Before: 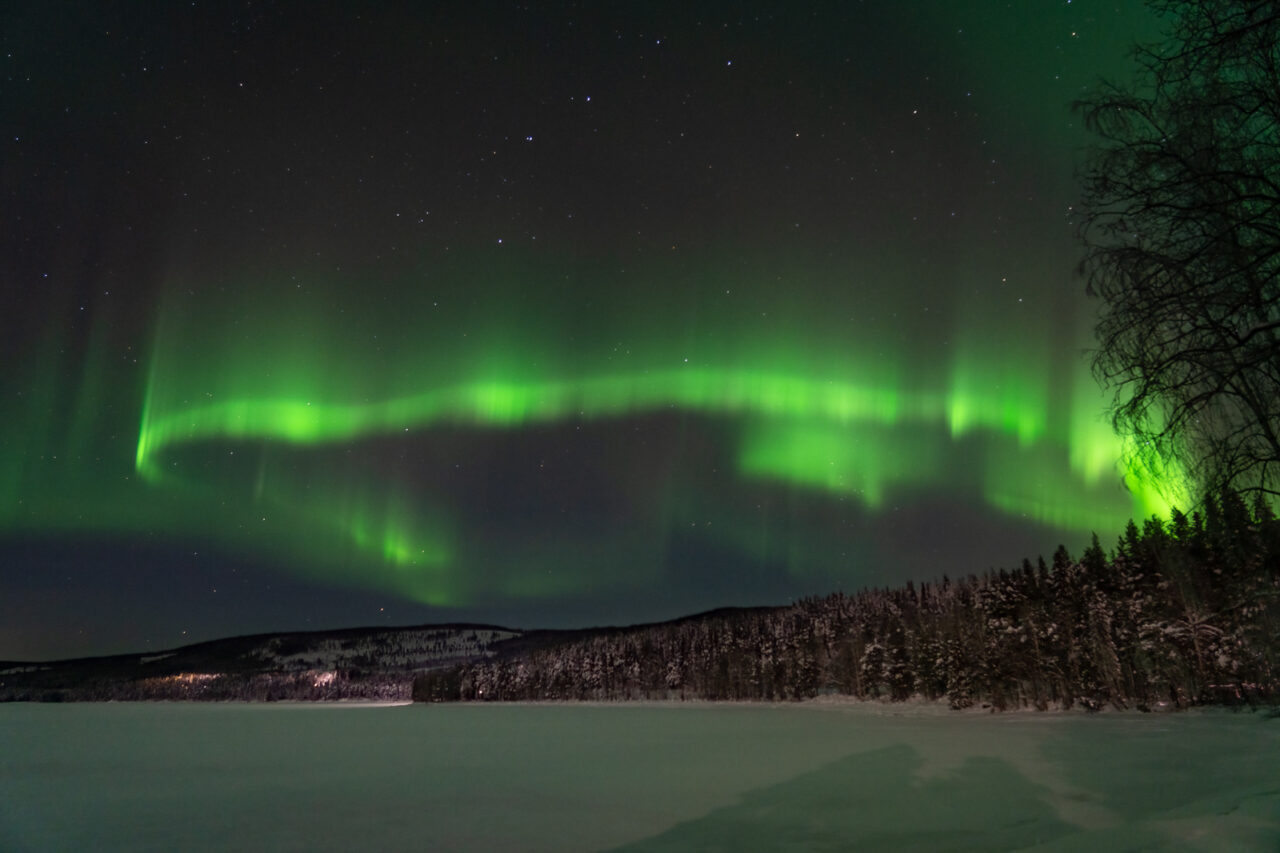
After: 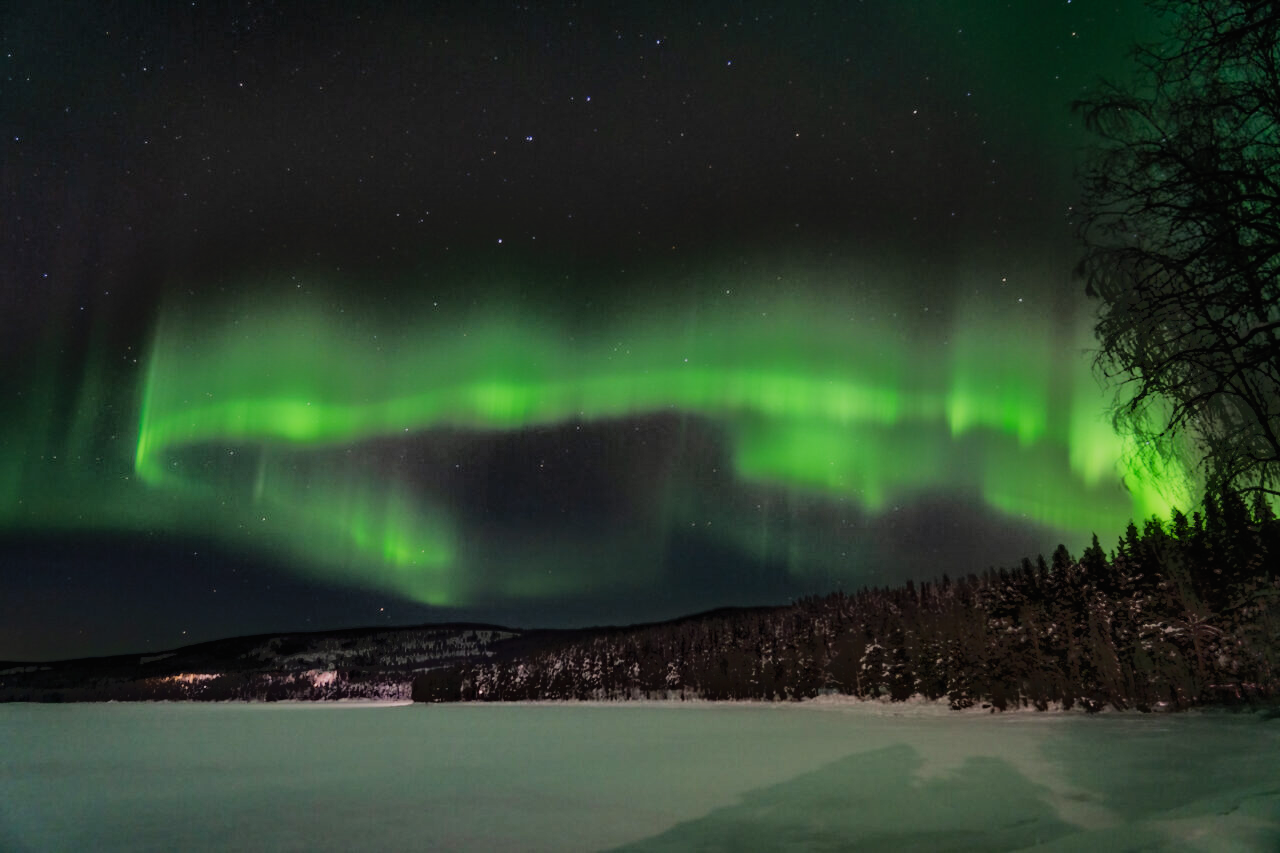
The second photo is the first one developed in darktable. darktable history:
tone equalizer: -7 EV -0.612 EV, -6 EV 1.03 EV, -5 EV -0.474 EV, -4 EV 0.407 EV, -3 EV 0.406 EV, -2 EV 0.174 EV, -1 EV -0.149 EV, +0 EV -0.418 EV
filmic rgb: black relative exposure -7.65 EV, white relative exposure 4.56 EV, hardness 3.61, contrast 1.055
tone curve: curves: ch0 [(0, 0) (0.003, 0.018) (0.011, 0.024) (0.025, 0.038) (0.044, 0.067) (0.069, 0.098) (0.1, 0.13) (0.136, 0.165) (0.177, 0.205) (0.224, 0.249) (0.277, 0.304) (0.335, 0.365) (0.399, 0.432) (0.468, 0.505) (0.543, 0.579) (0.623, 0.652) (0.709, 0.725) (0.801, 0.802) (0.898, 0.876) (1, 1)], color space Lab, linked channels, preserve colors none
